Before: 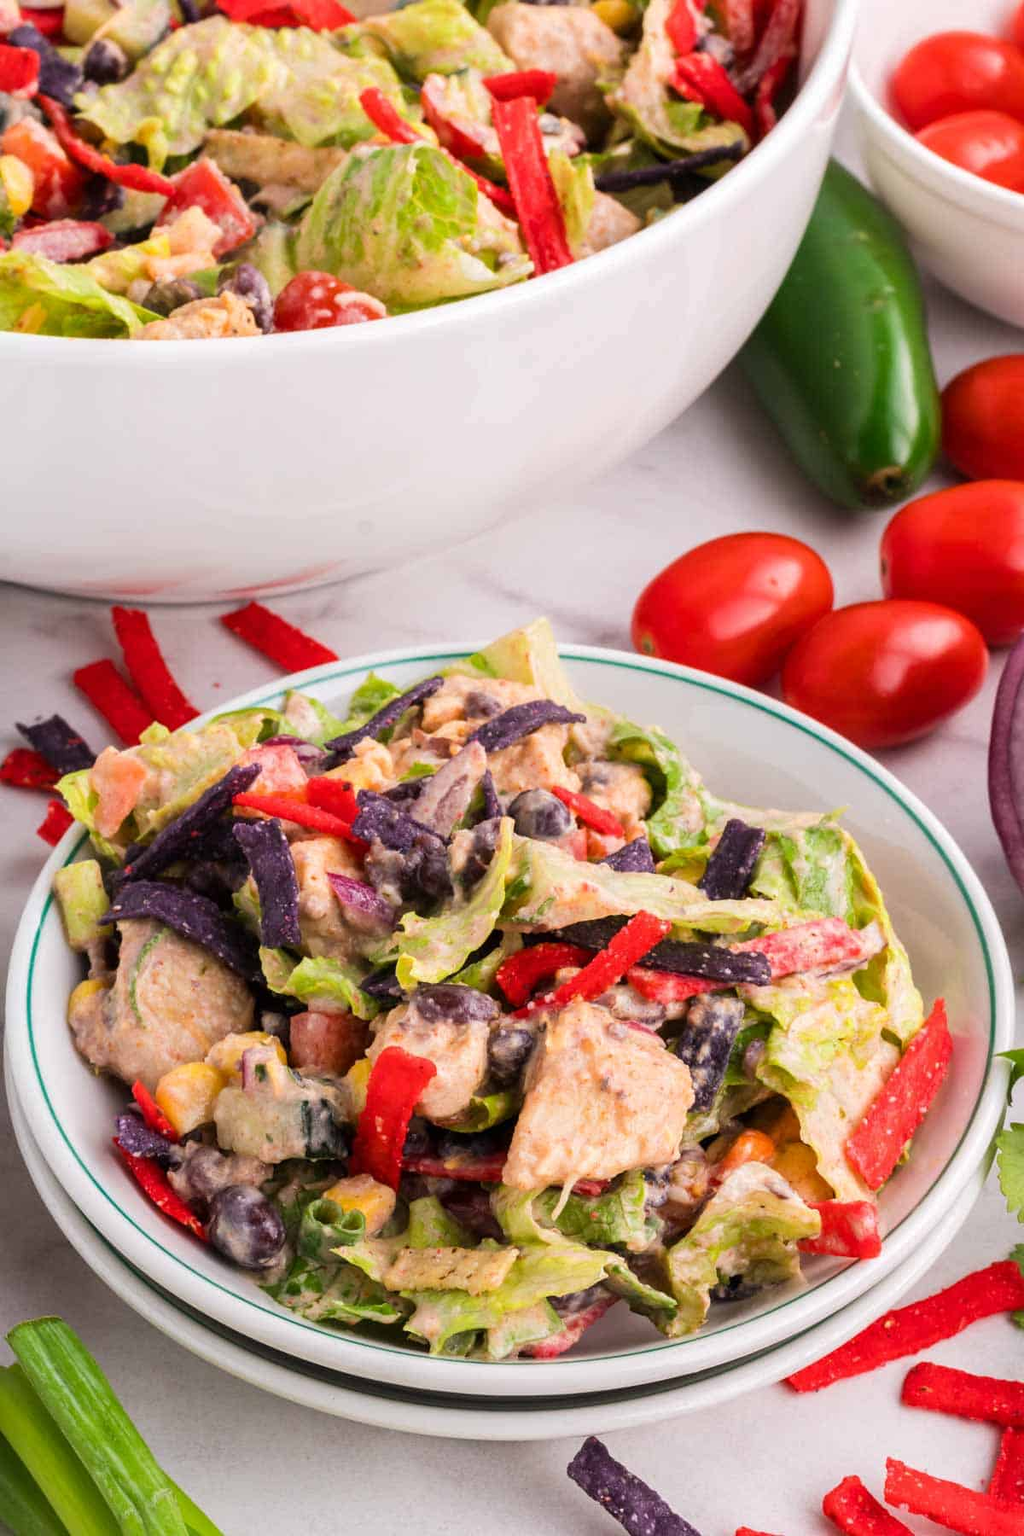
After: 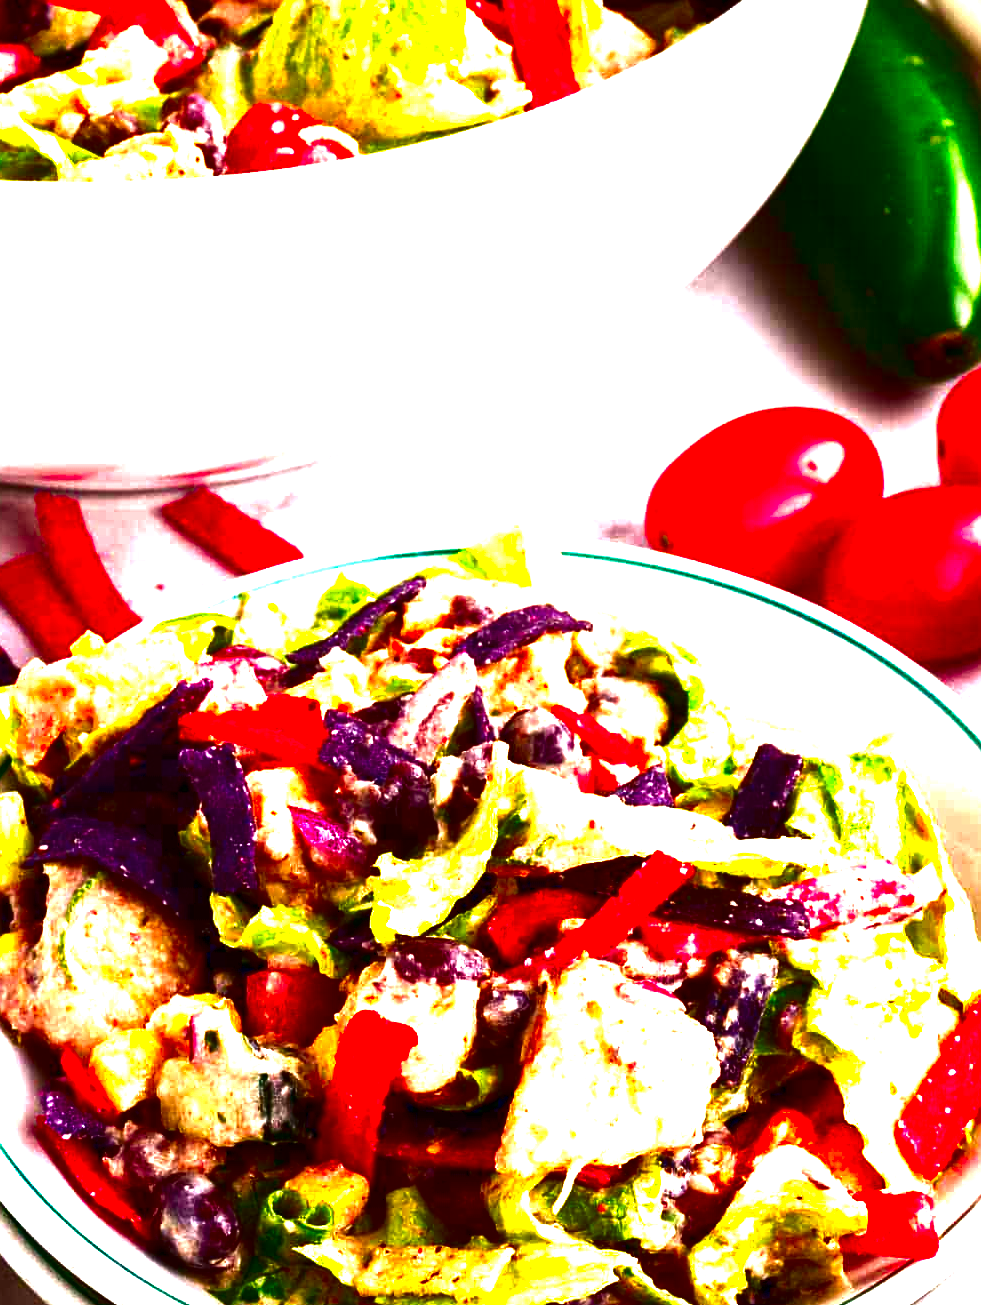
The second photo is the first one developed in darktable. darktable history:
crop: left 7.875%, top 12.052%, right 10.342%, bottom 15.438%
levels: levels [0, 0.476, 0.951]
sharpen: amount 0.206
exposure: black level correction -0.002, exposure 1.354 EV, compensate highlight preservation false
contrast brightness saturation: brightness -0.991, saturation 0.987
